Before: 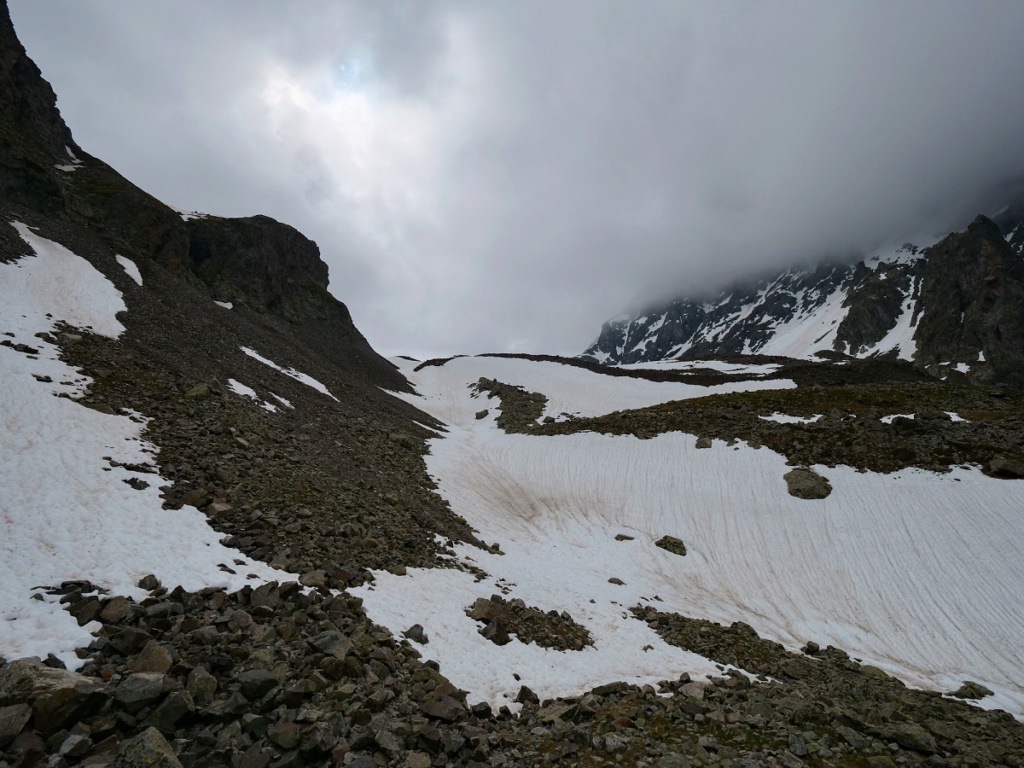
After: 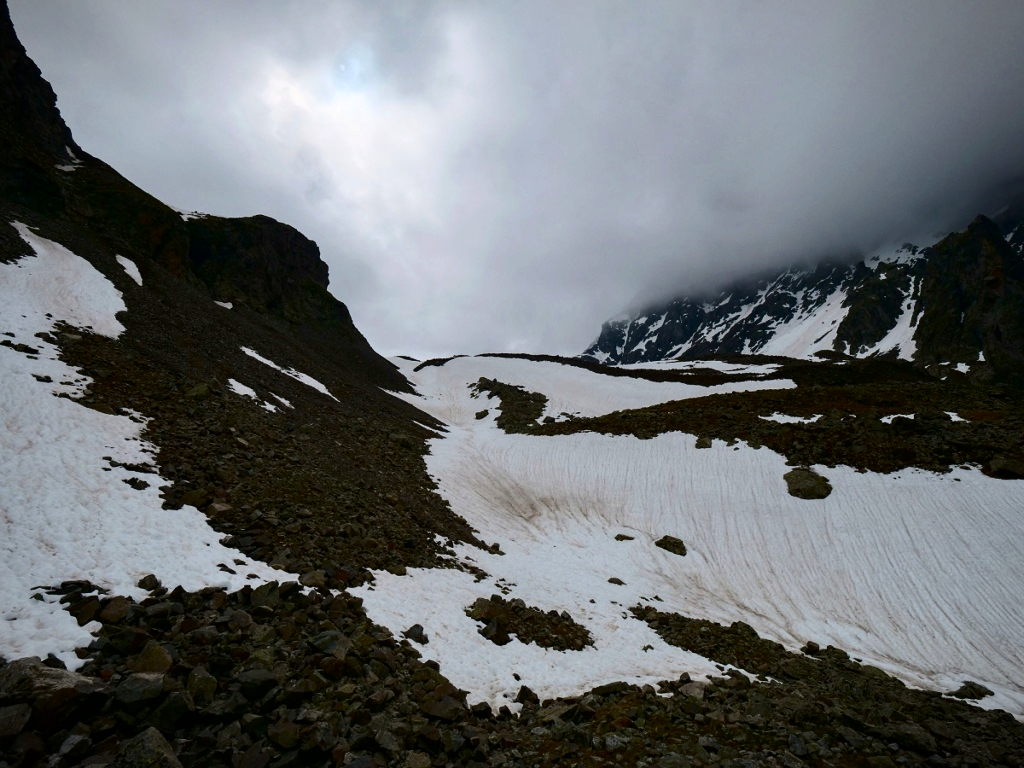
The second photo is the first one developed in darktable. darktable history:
vignetting: fall-off start 100%, brightness -0.282, width/height ratio 1.31
contrast brightness saturation: contrast 0.21, brightness -0.11, saturation 0.21
